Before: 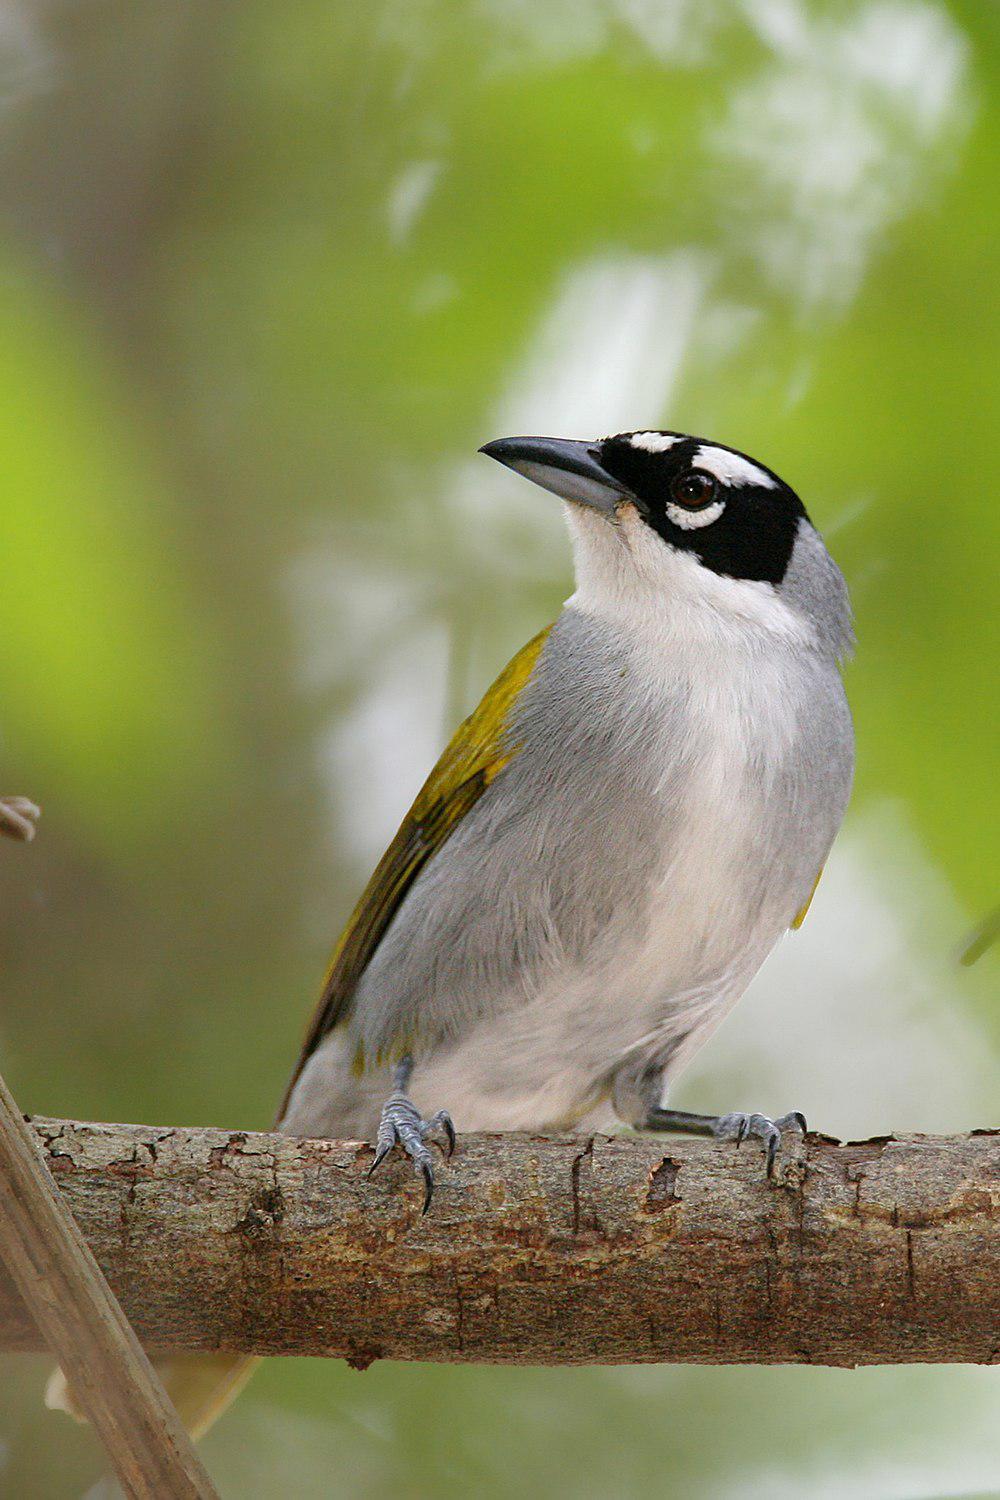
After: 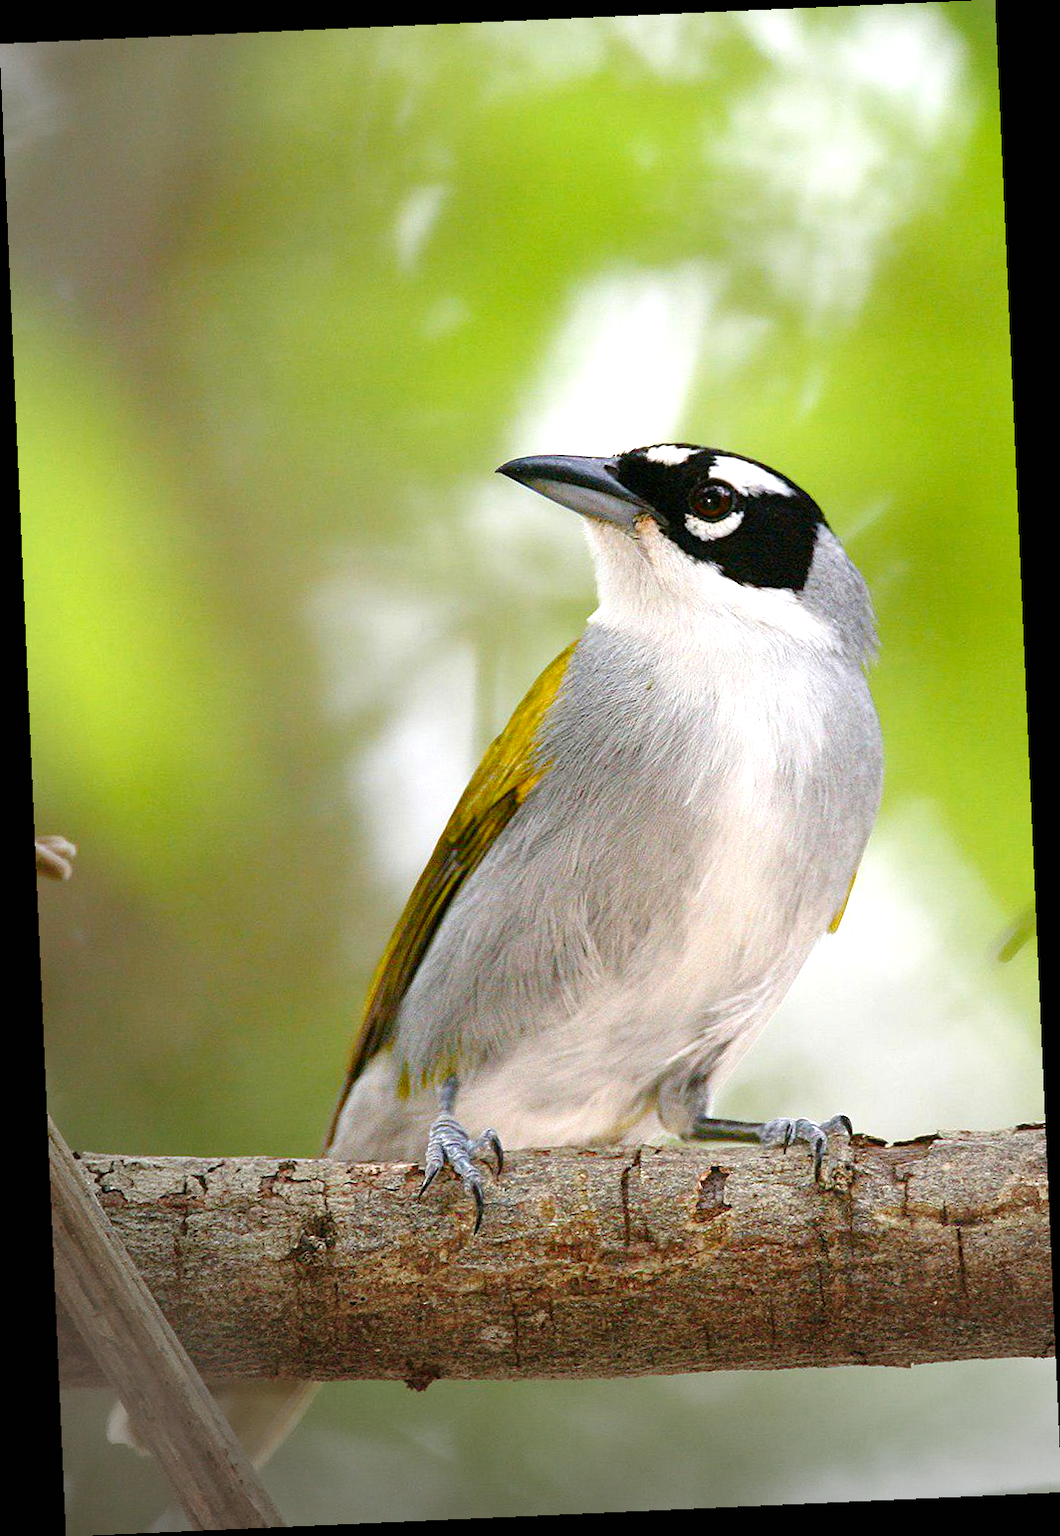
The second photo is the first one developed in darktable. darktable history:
color balance rgb: perceptual saturation grading › global saturation 20%, perceptual saturation grading › highlights -25%, perceptual saturation grading › shadows 50%
rotate and perspective: rotation -2.56°, automatic cropping off
exposure: black level correction 0, exposure 0.68 EV, compensate exposure bias true, compensate highlight preservation false
vignetting: fall-off start 73.57%, center (0.22, -0.235)
